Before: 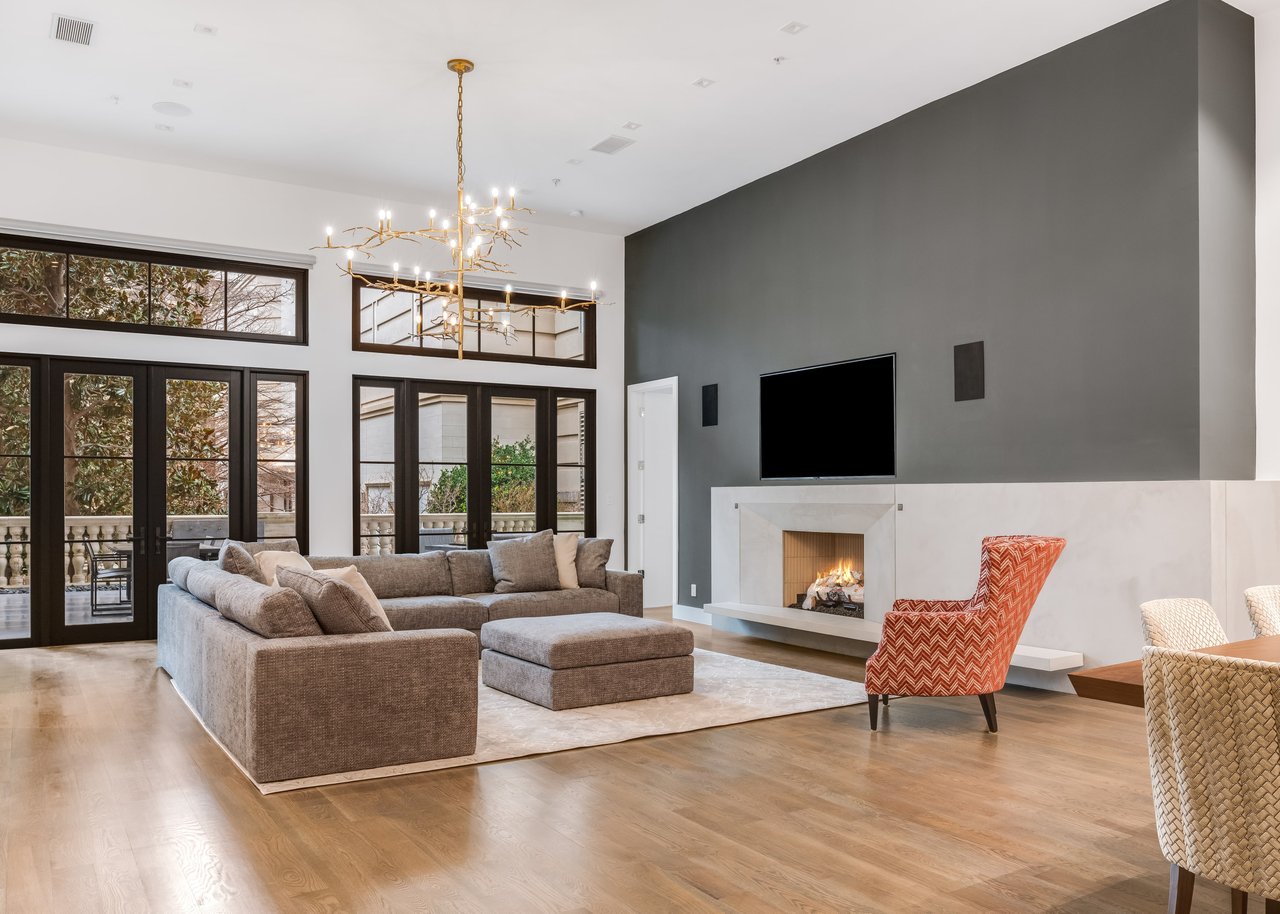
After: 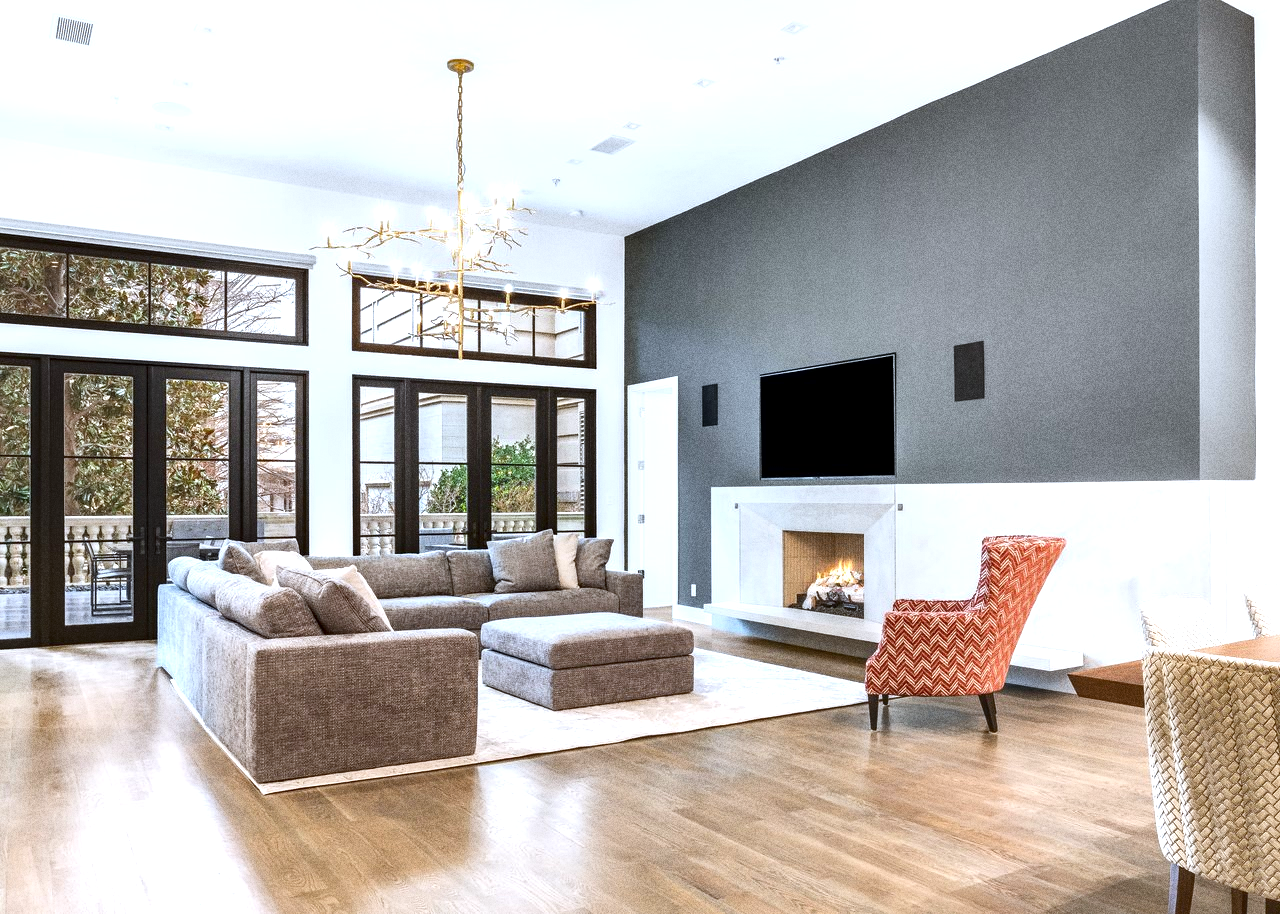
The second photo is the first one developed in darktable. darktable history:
exposure: exposure 0.77 EV, compensate highlight preservation false
local contrast: mode bilateral grid, contrast 25, coarseness 60, detail 151%, midtone range 0.2
grain: coarseness 0.09 ISO, strength 40%
white balance: red 0.924, blue 1.095
